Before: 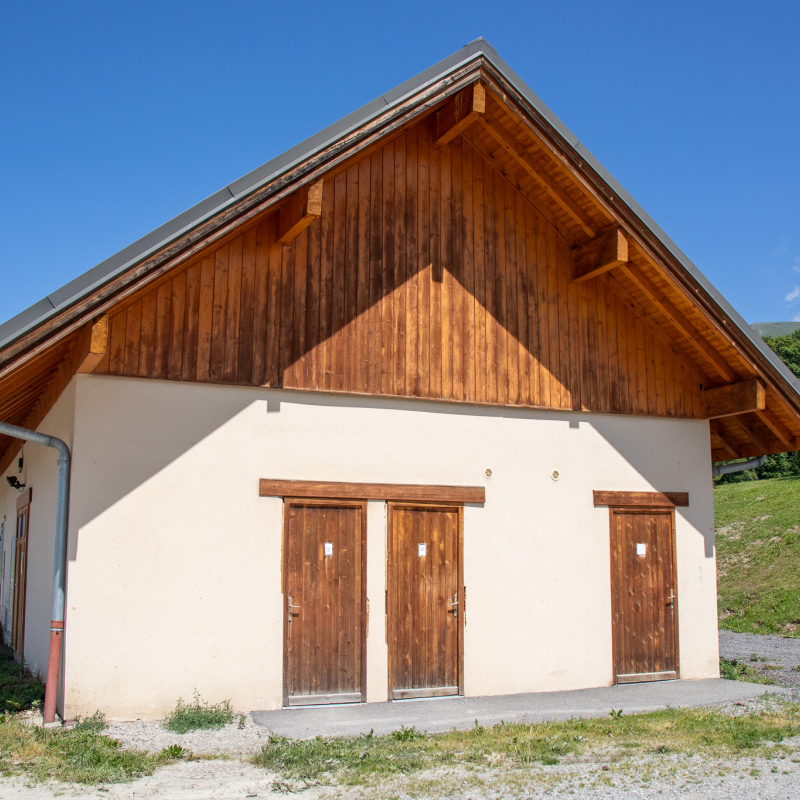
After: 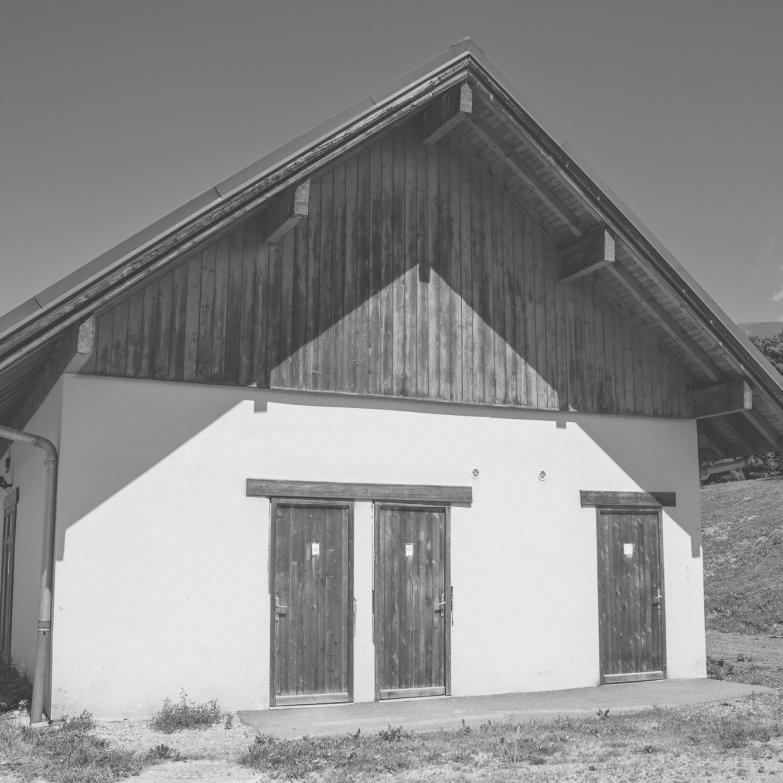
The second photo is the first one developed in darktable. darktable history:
crop: left 1.743%, right 0.268%, bottom 2.011%
exposure: black level correction -0.041, exposure 0.064 EV, compensate highlight preservation false
monochrome: a -71.75, b 75.82
